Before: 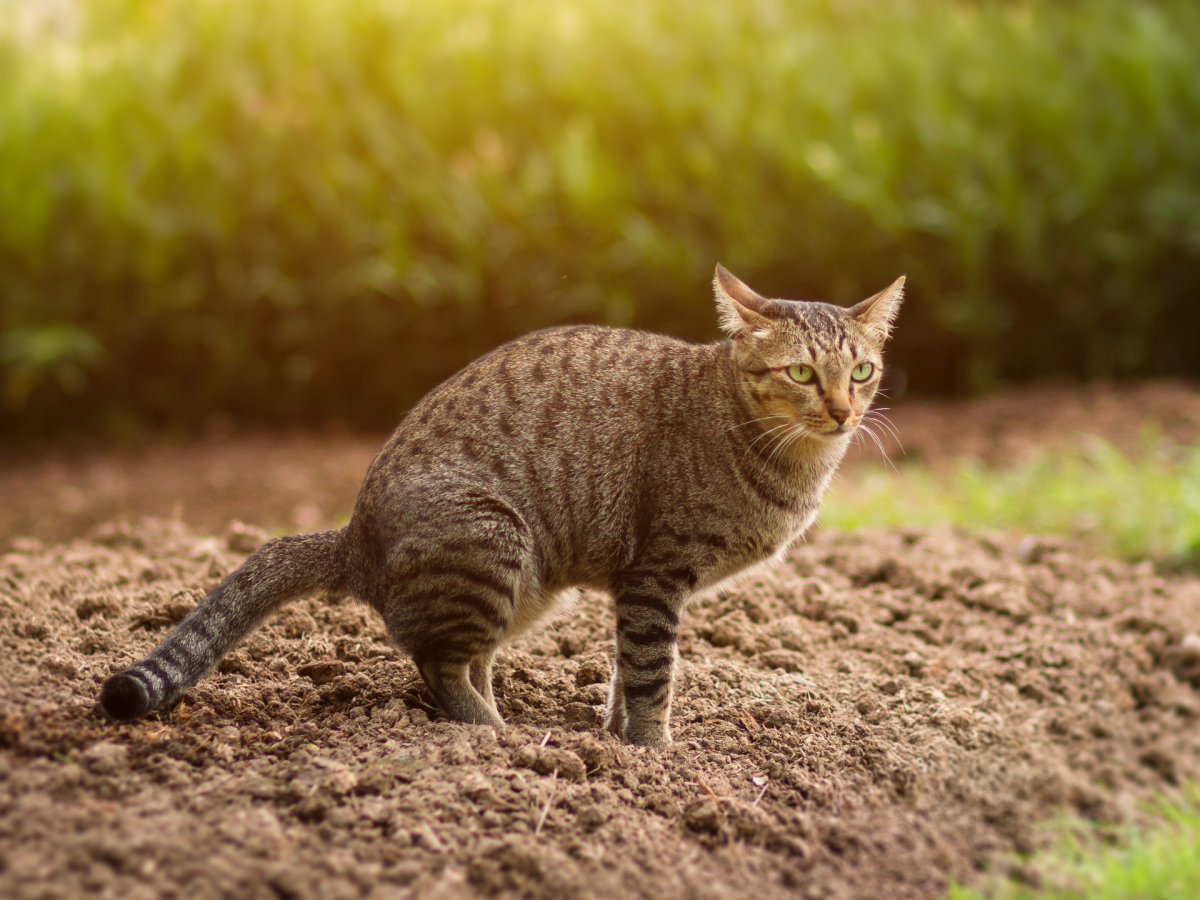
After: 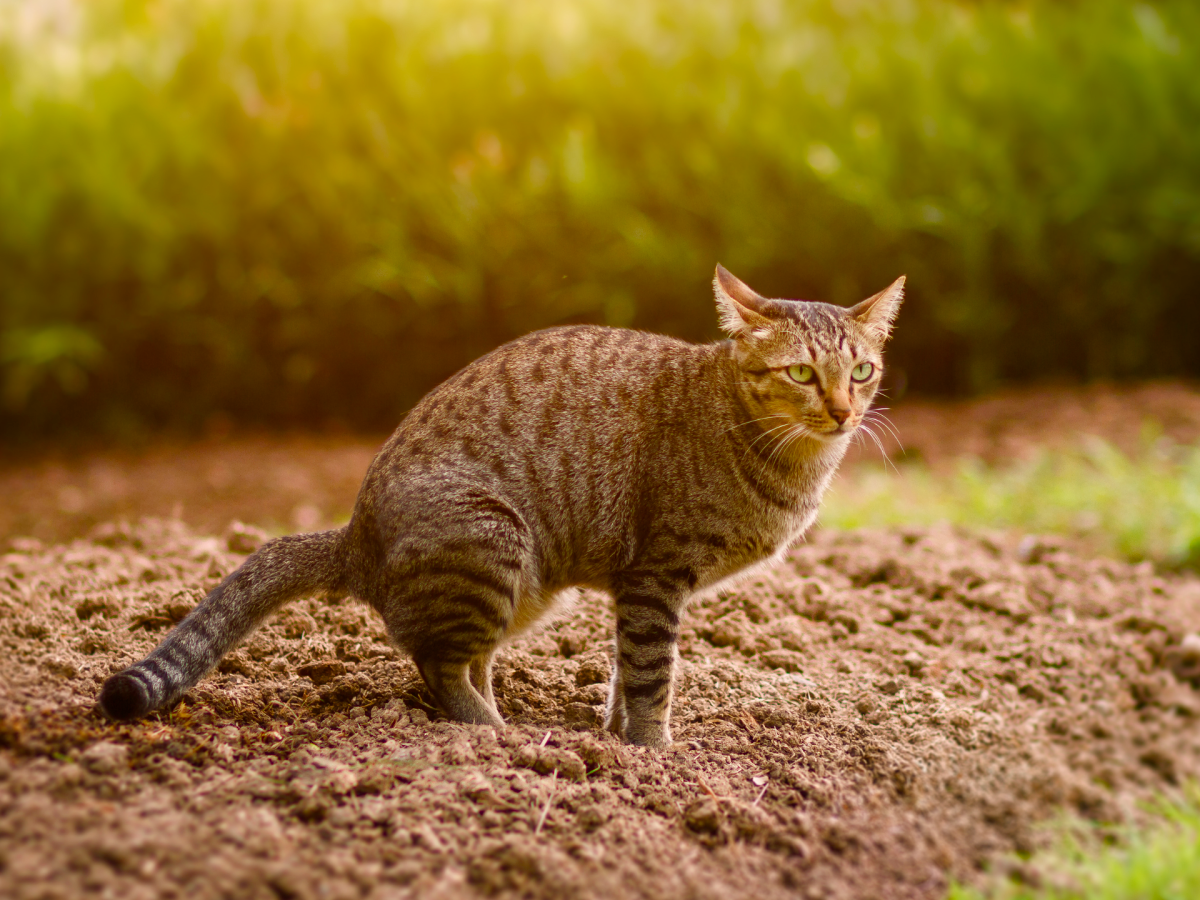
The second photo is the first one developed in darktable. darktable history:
color balance rgb: highlights gain › chroma 1.493%, highlights gain › hue 308.82°, perceptual saturation grading › global saturation 27.373%, perceptual saturation grading › highlights -27.908%, perceptual saturation grading › mid-tones 15.651%, perceptual saturation grading › shadows 32.775%
